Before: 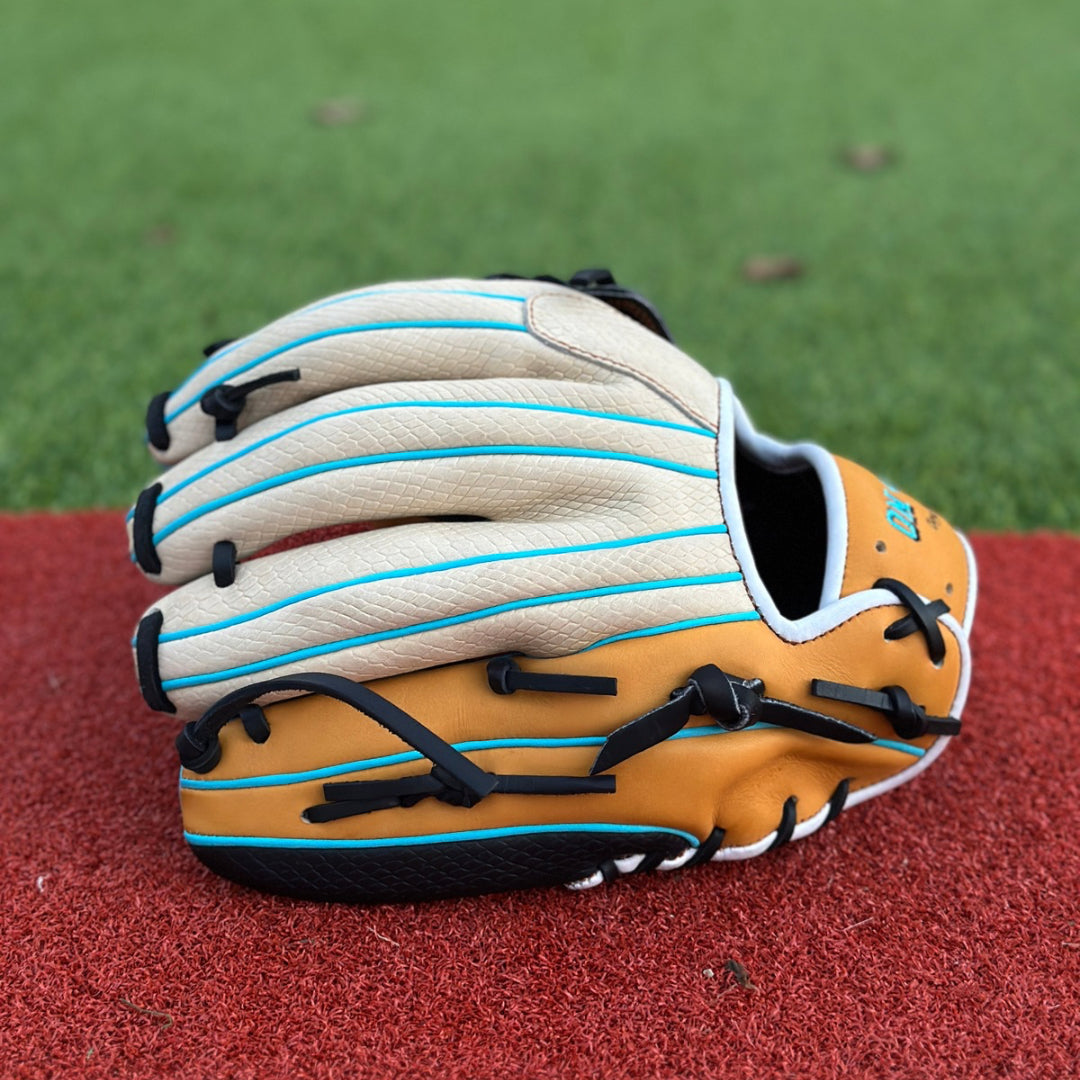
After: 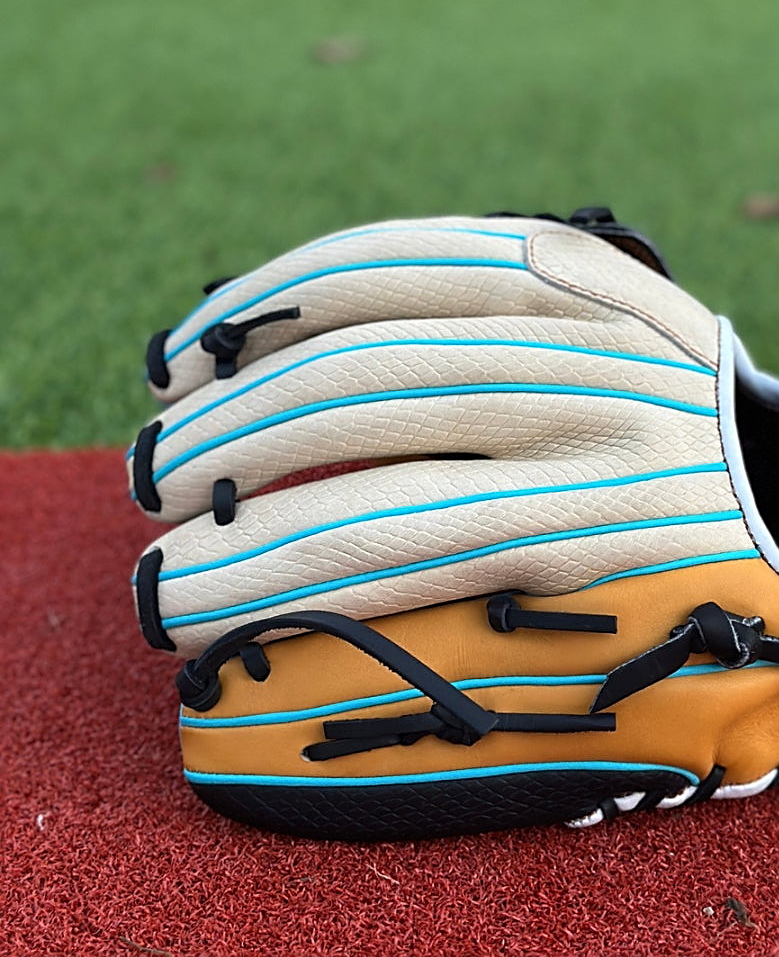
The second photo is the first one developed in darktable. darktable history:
crop: top 5.757%, right 27.861%, bottom 5.553%
sharpen: on, module defaults
